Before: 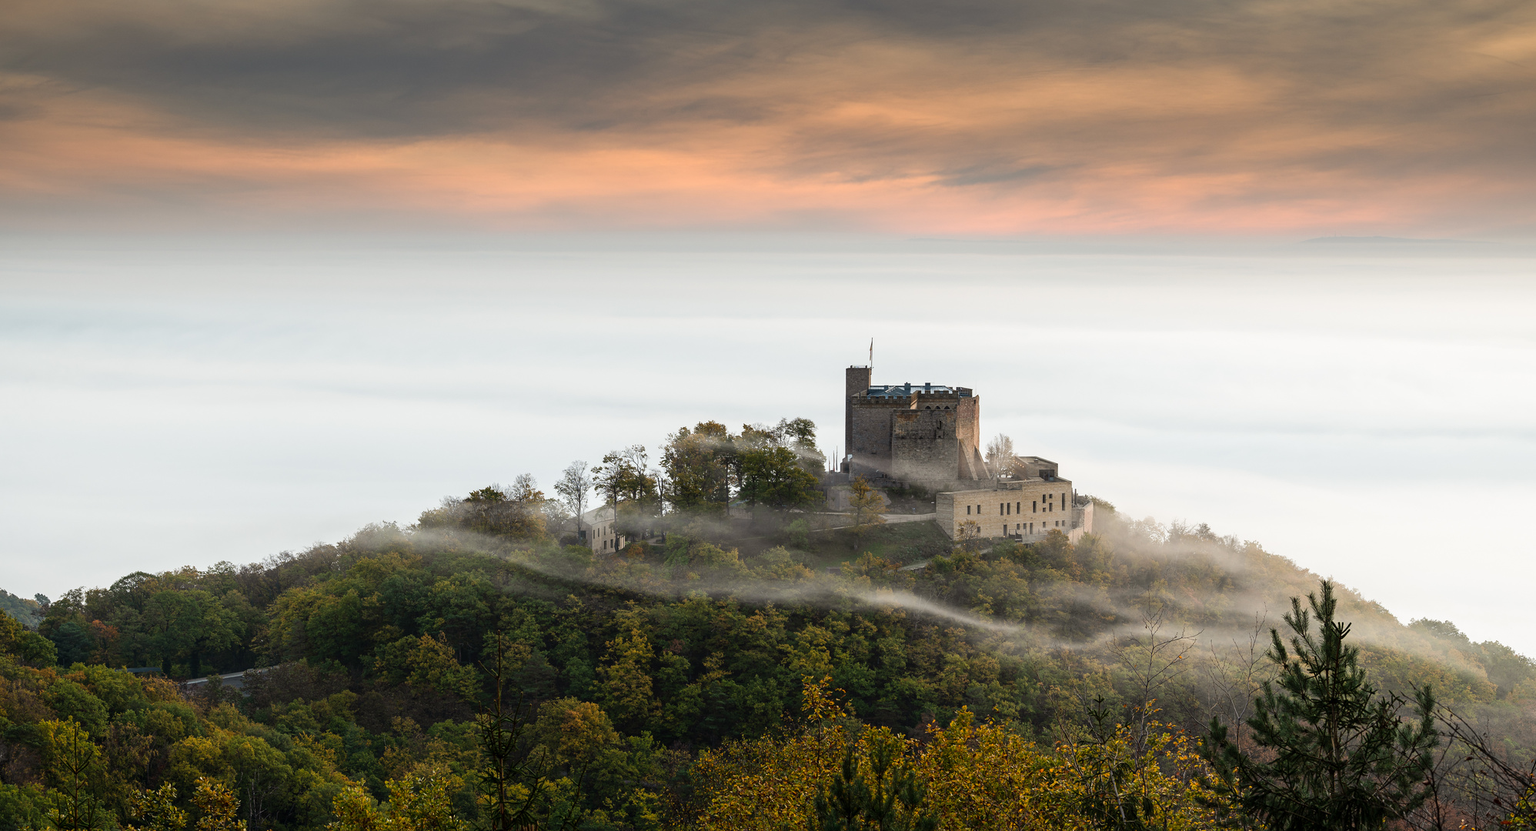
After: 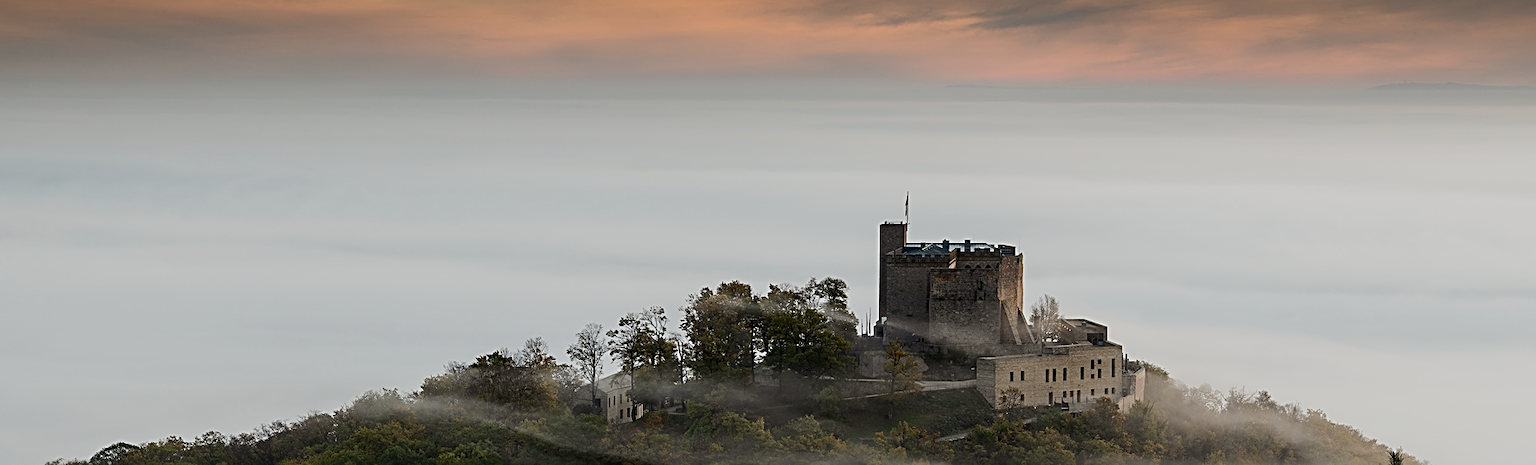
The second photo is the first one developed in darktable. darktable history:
exposure: exposure -1 EV, compensate highlight preservation false
sharpen: radius 2.817, amount 0.715
crop: left 1.744%, top 19.225%, right 5.069%, bottom 28.357%
tone equalizer: -8 EV -0.417 EV, -7 EV -0.389 EV, -6 EV -0.333 EV, -5 EV -0.222 EV, -3 EV 0.222 EV, -2 EV 0.333 EV, -1 EV 0.389 EV, +0 EV 0.417 EV, edges refinement/feathering 500, mask exposure compensation -1.57 EV, preserve details no
